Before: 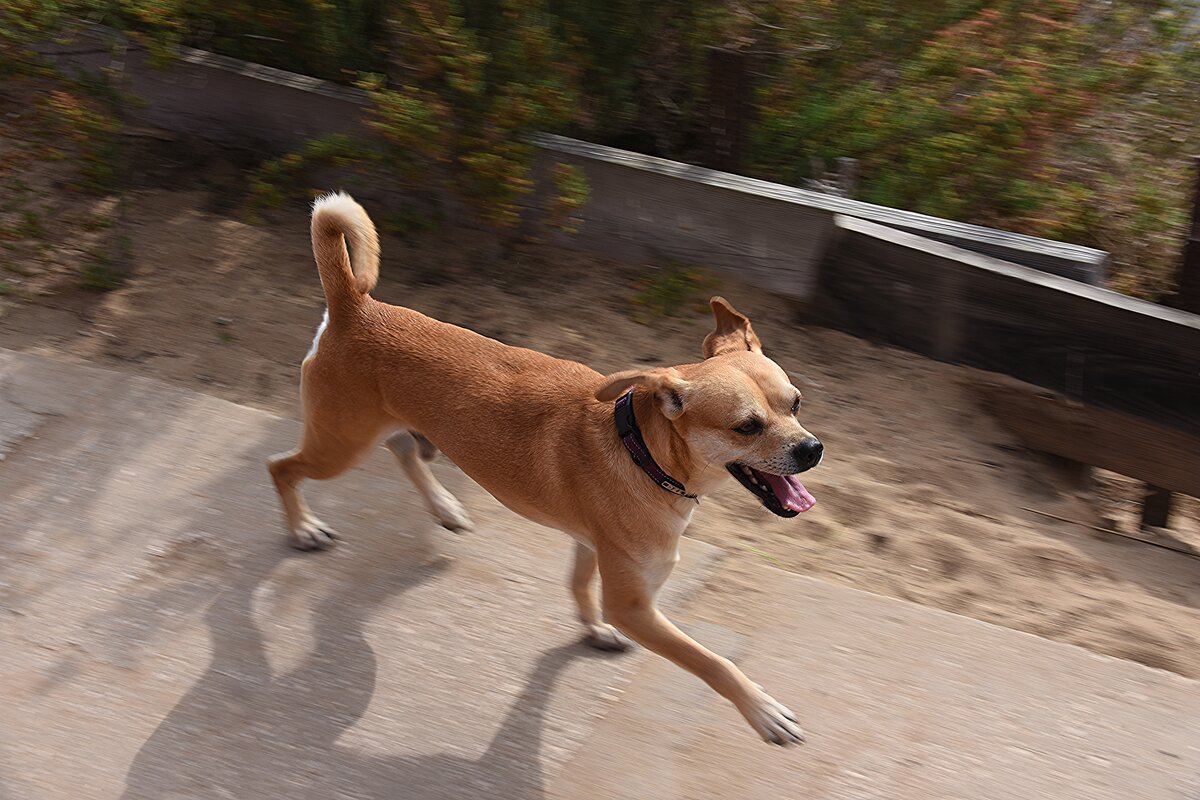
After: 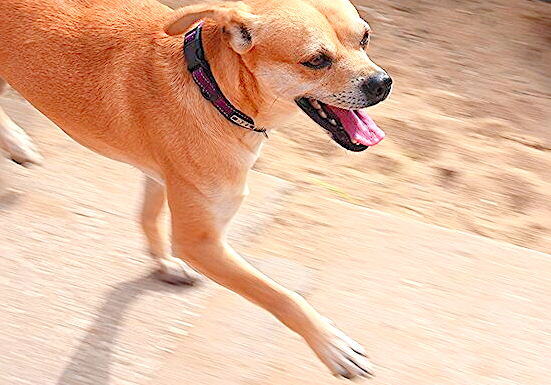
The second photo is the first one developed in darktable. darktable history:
levels: levels [0.008, 0.318, 0.836]
sharpen: radius 2.125, amount 0.387, threshold 0.103
tone equalizer: edges refinement/feathering 500, mask exposure compensation -1.57 EV, preserve details no
crop: left 35.959%, top 45.782%, right 18.075%, bottom 6.002%
